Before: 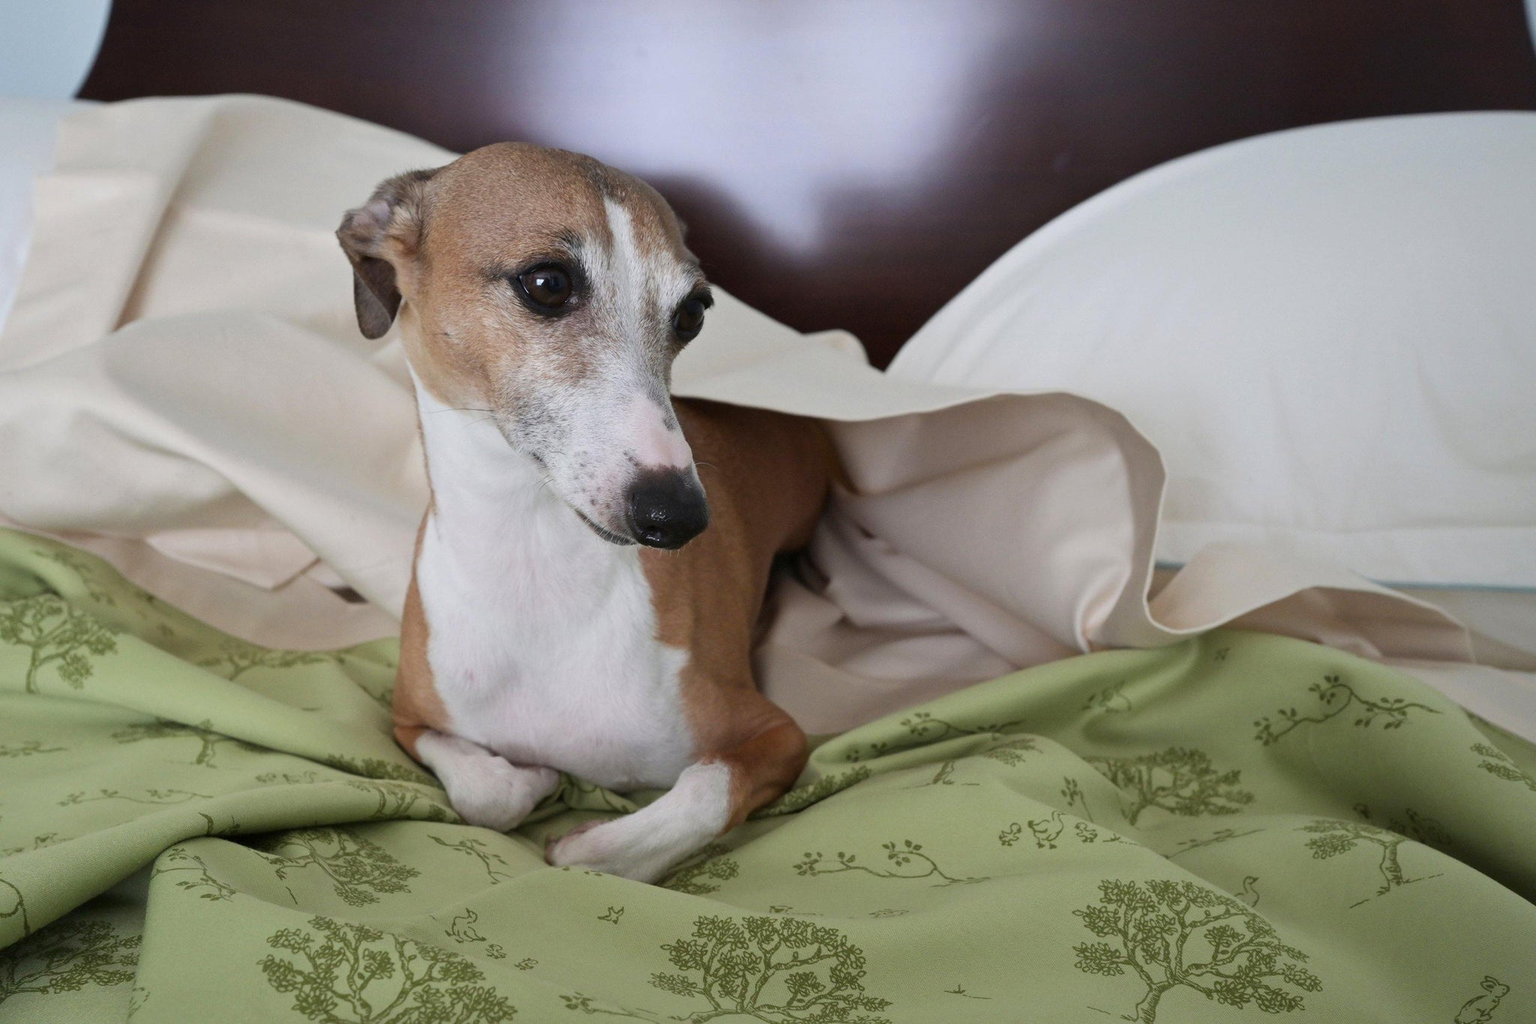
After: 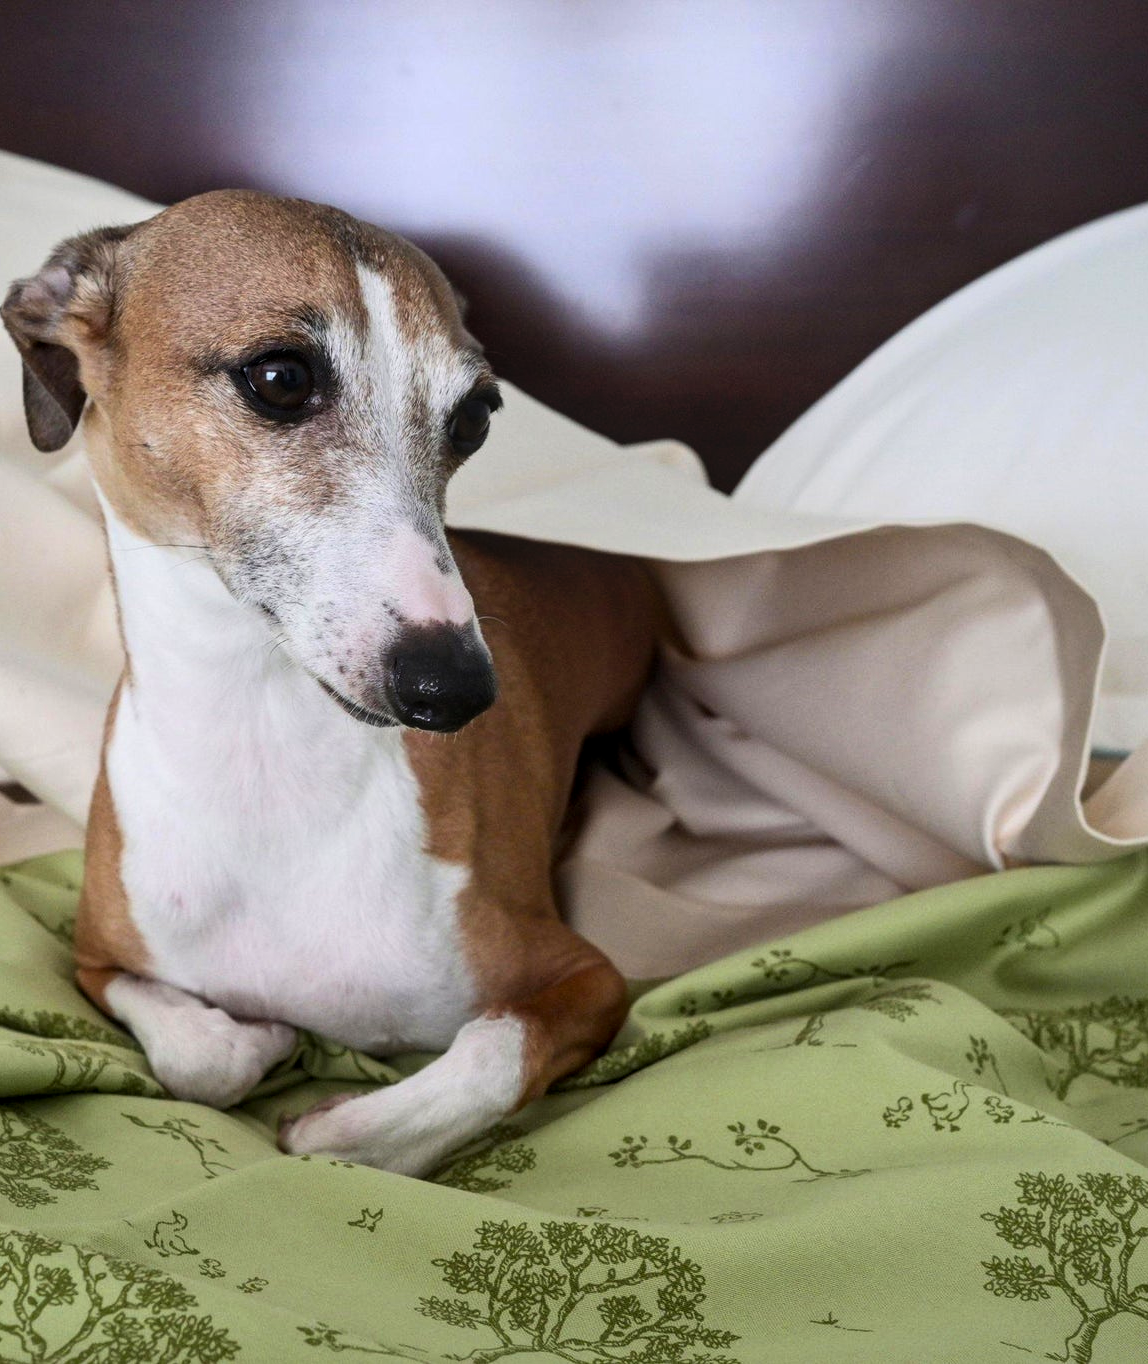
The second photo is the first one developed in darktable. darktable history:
crop: left 21.954%, right 21.971%, bottom 0.005%
local contrast: on, module defaults
contrast brightness saturation: contrast 0.203, brightness 0.157, saturation 0.215
color balance rgb: power › luminance -14.775%, perceptual saturation grading › global saturation 9.999%
